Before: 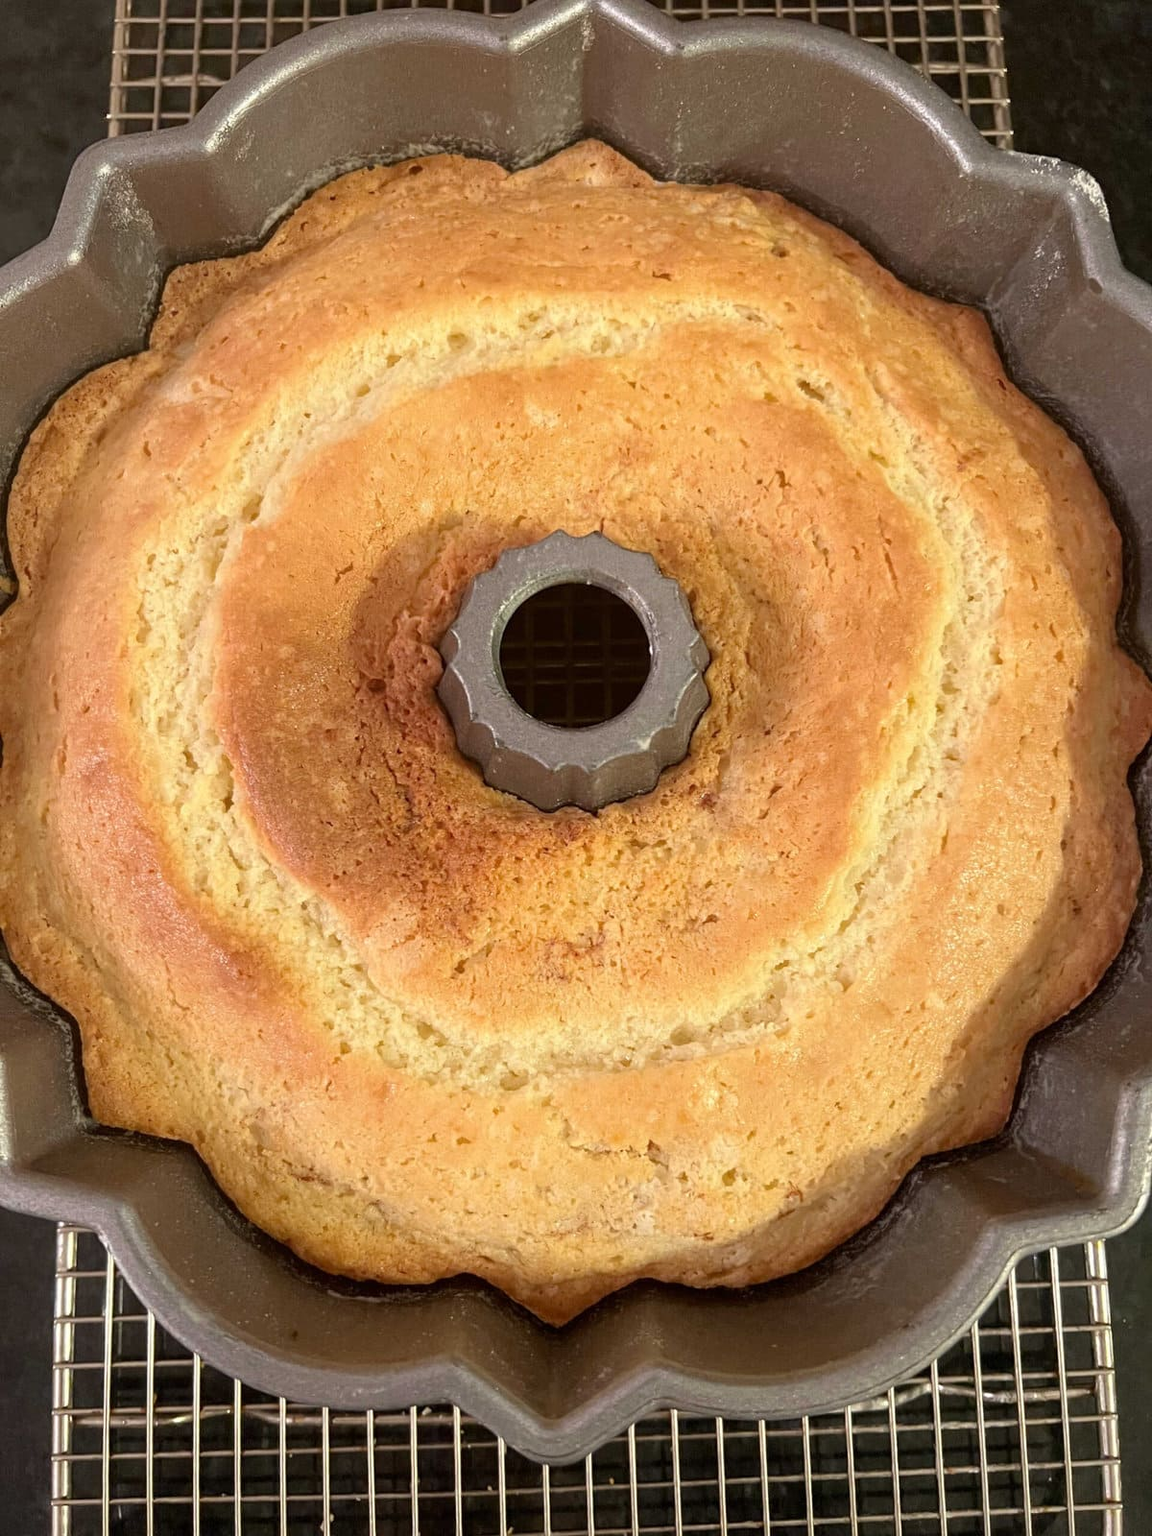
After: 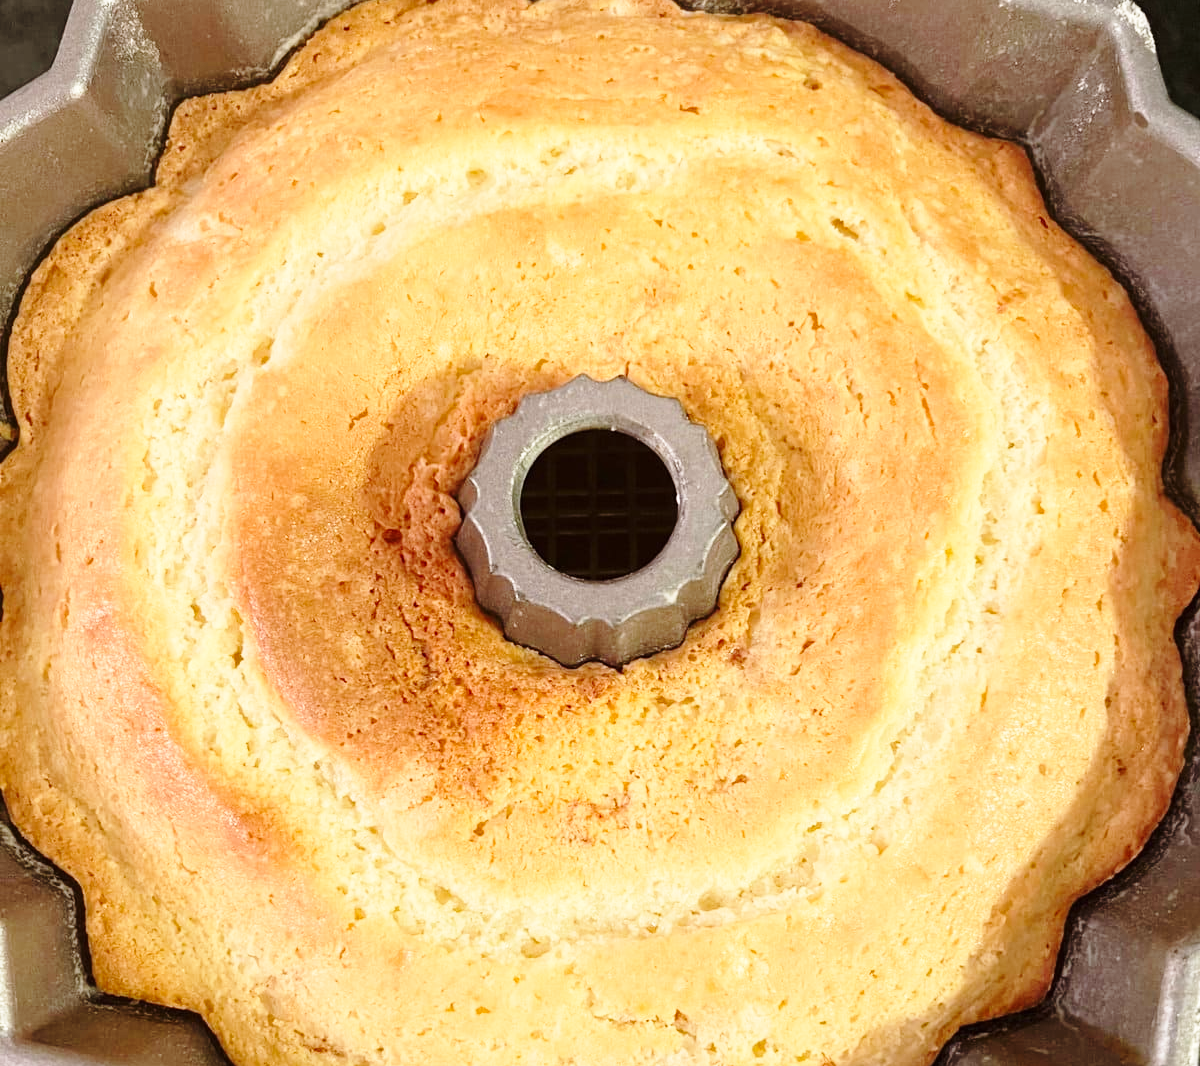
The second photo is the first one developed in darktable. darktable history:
crop: top 11.166%, bottom 22.168%
base curve: curves: ch0 [(0, 0) (0.028, 0.03) (0.121, 0.232) (0.46, 0.748) (0.859, 0.968) (1, 1)], preserve colors none
